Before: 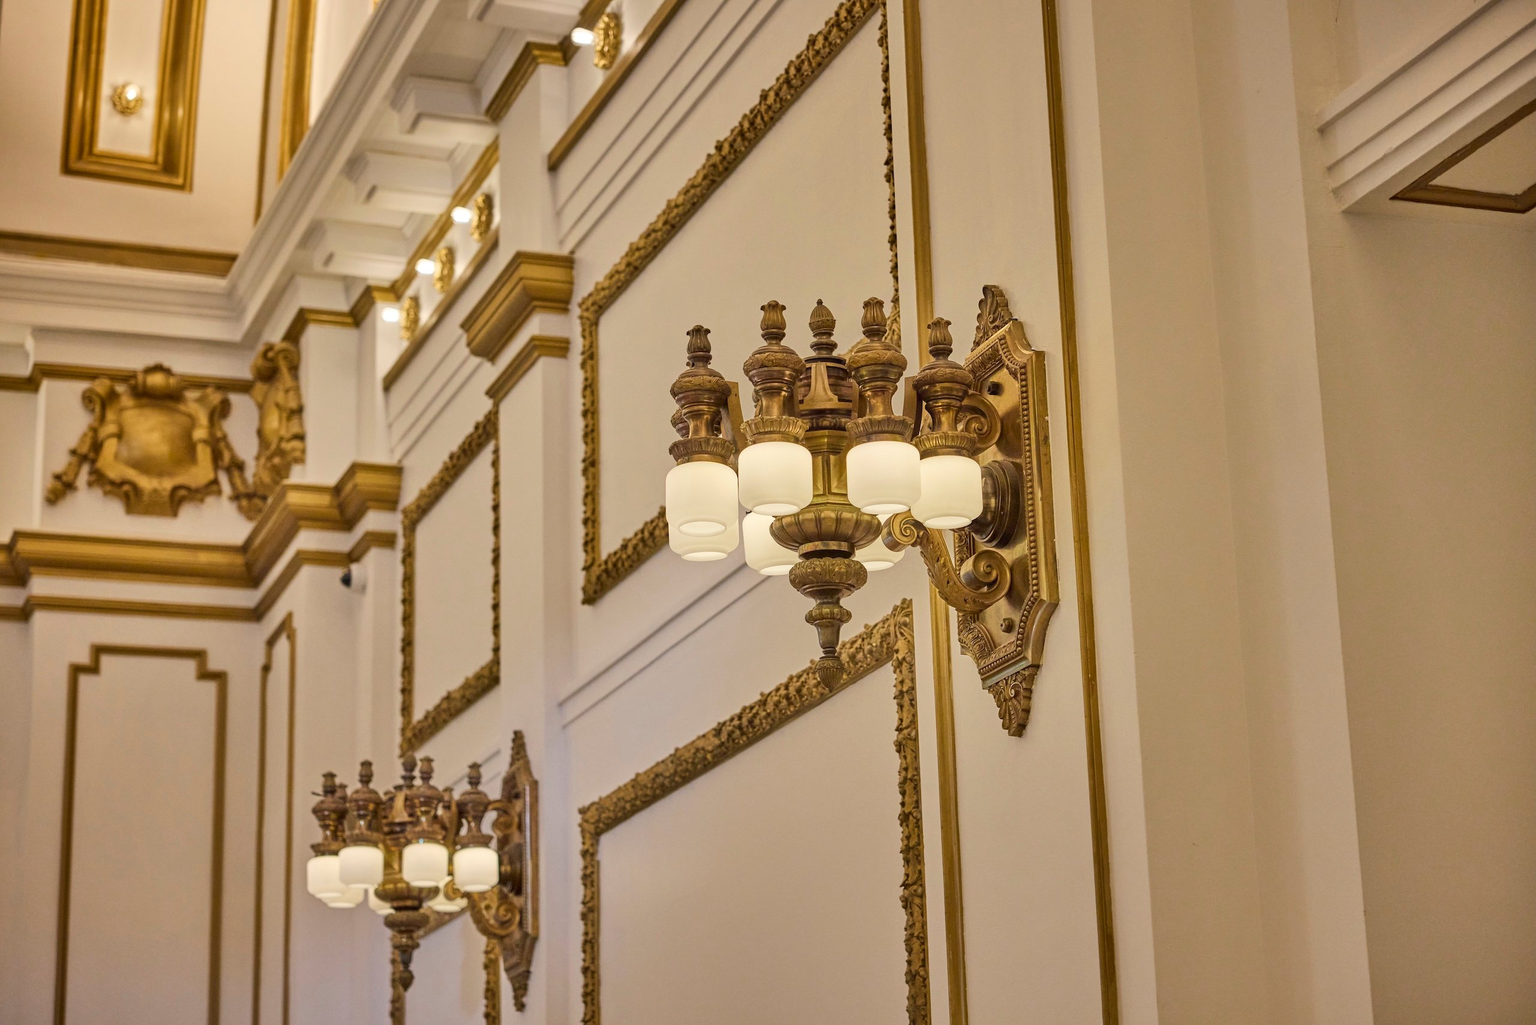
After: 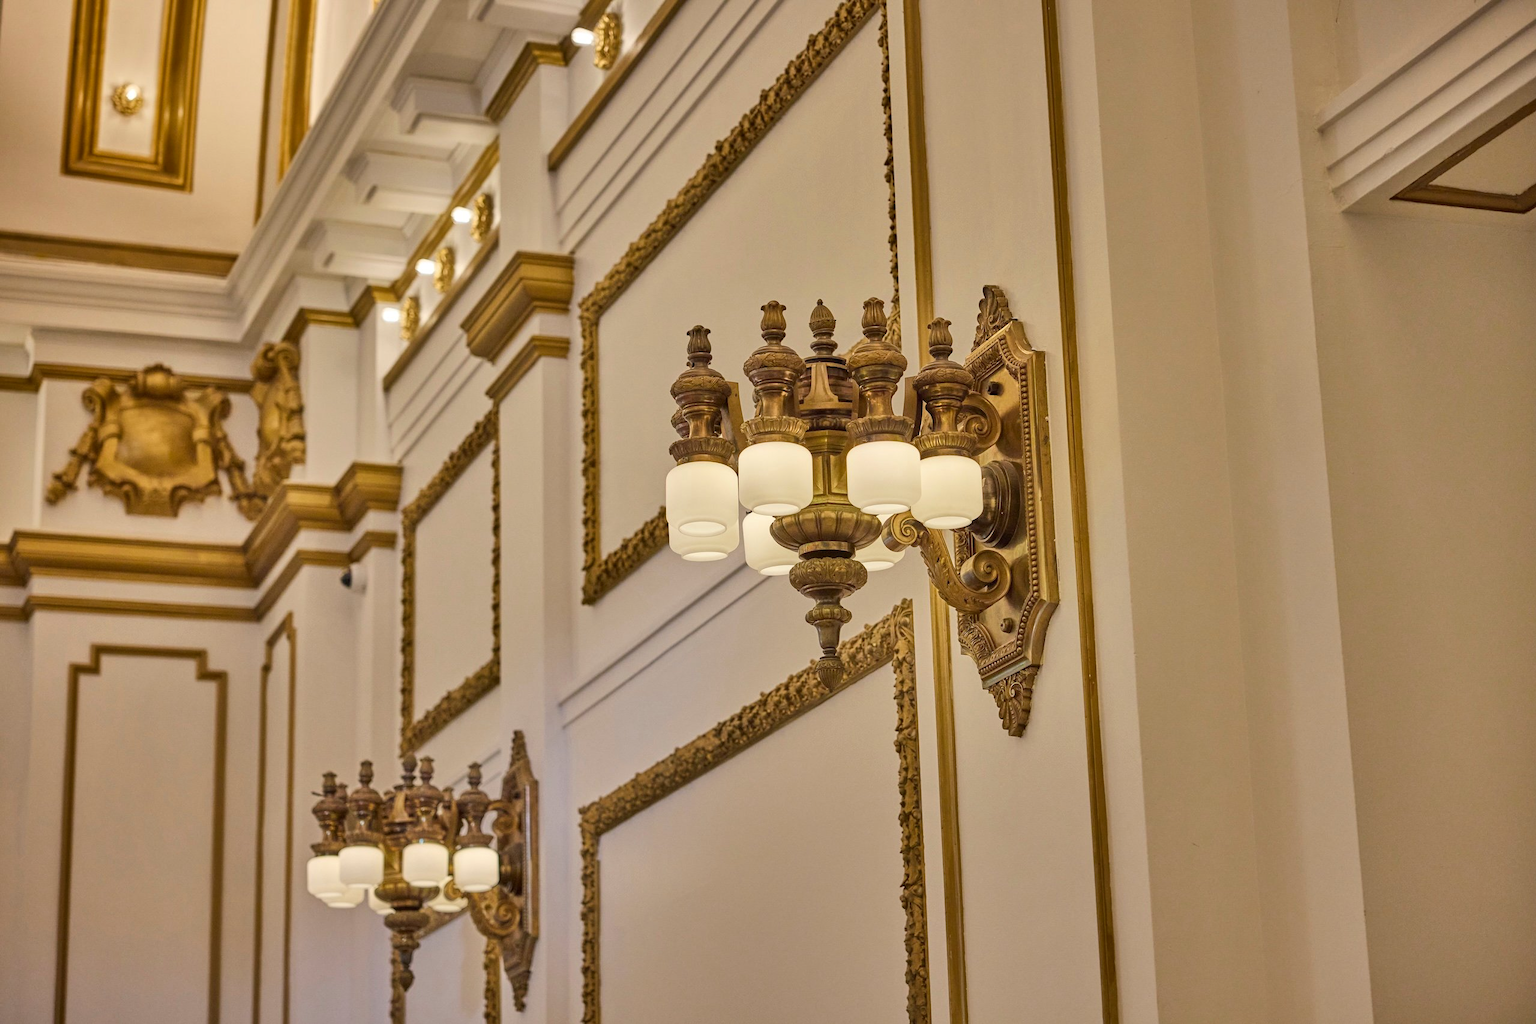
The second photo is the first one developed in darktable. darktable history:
shadows and highlights: shadows 5.11, soften with gaussian
